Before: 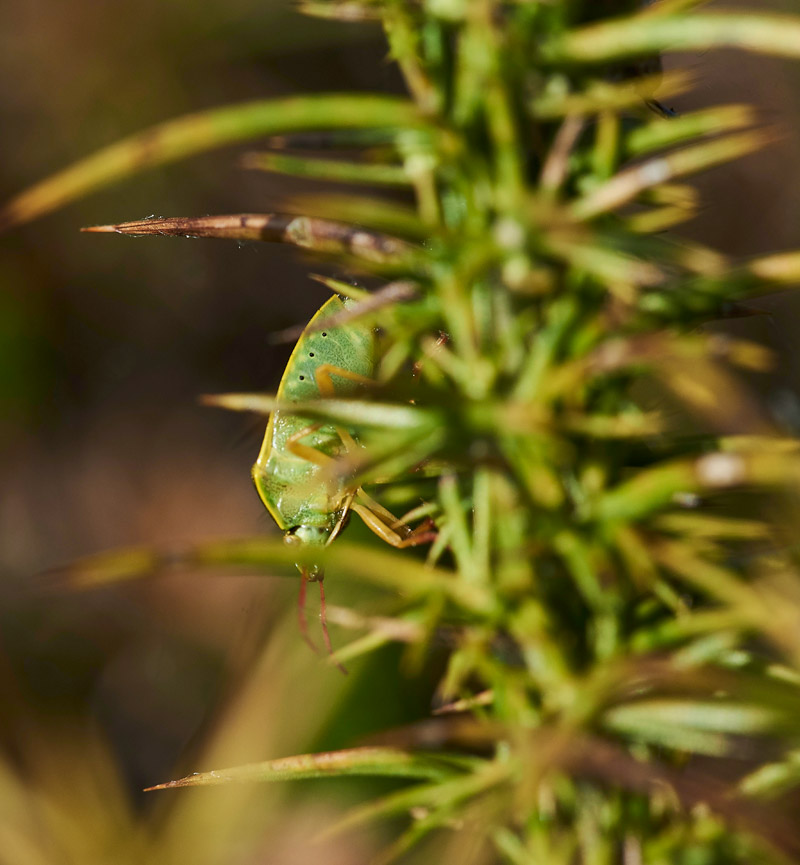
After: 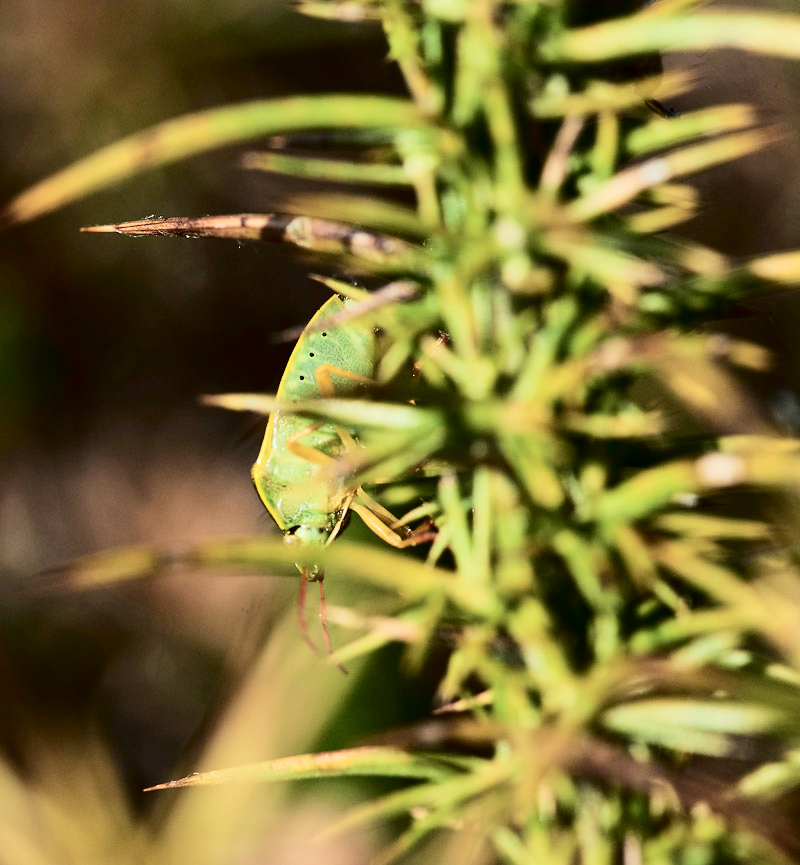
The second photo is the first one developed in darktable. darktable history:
tone curve: curves: ch0 [(0, 0) (0.003, 0.001) (0.011, 0.004) (0.025, 0.008) (0.044, 0.015) (0.069, 0.022) (0.1, 0.031) (0.136, 0.052) (0.177, 0.101) (0.224, 0.181) (0.277, 0.289) (0.335, 0.418) (0.399, 0.541) (0.468, 0.65) (0.543, 0.739) (0.623, 0.817) (0.709, 0.882) (0.801, 0.919) (0.898, 0.958) (1, 1)], color space Lab, independent channels, preserve colors none
